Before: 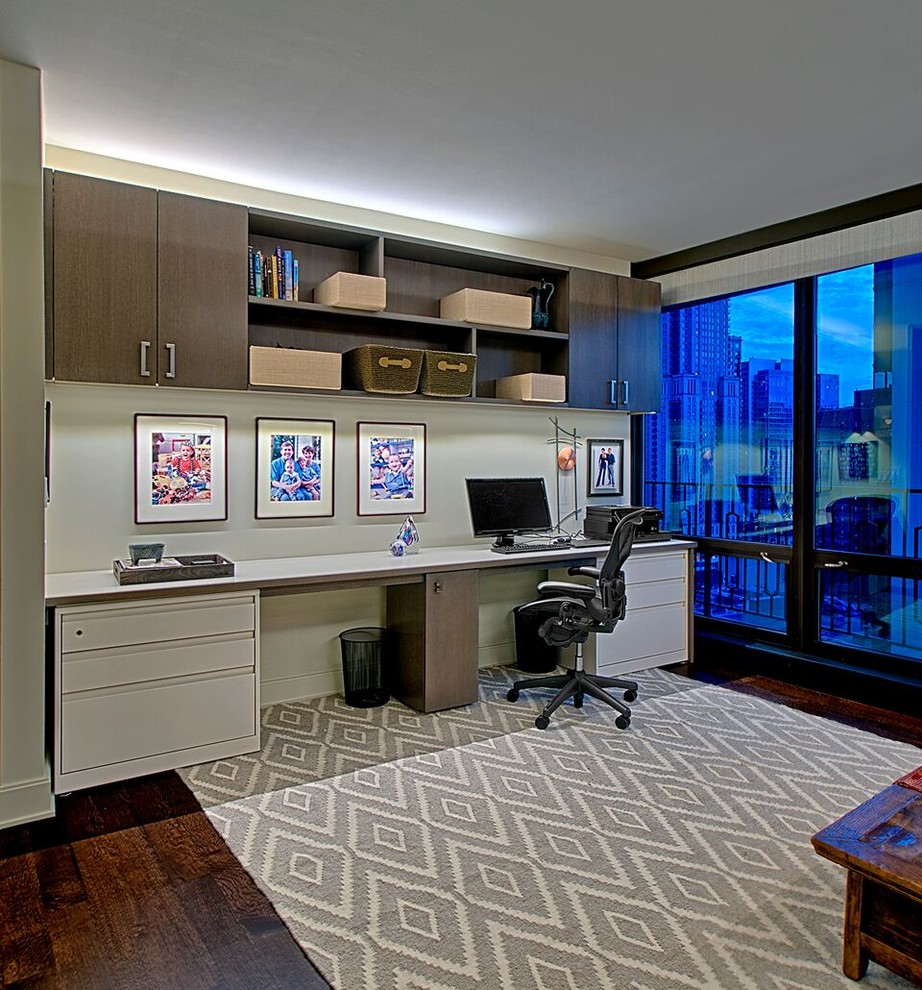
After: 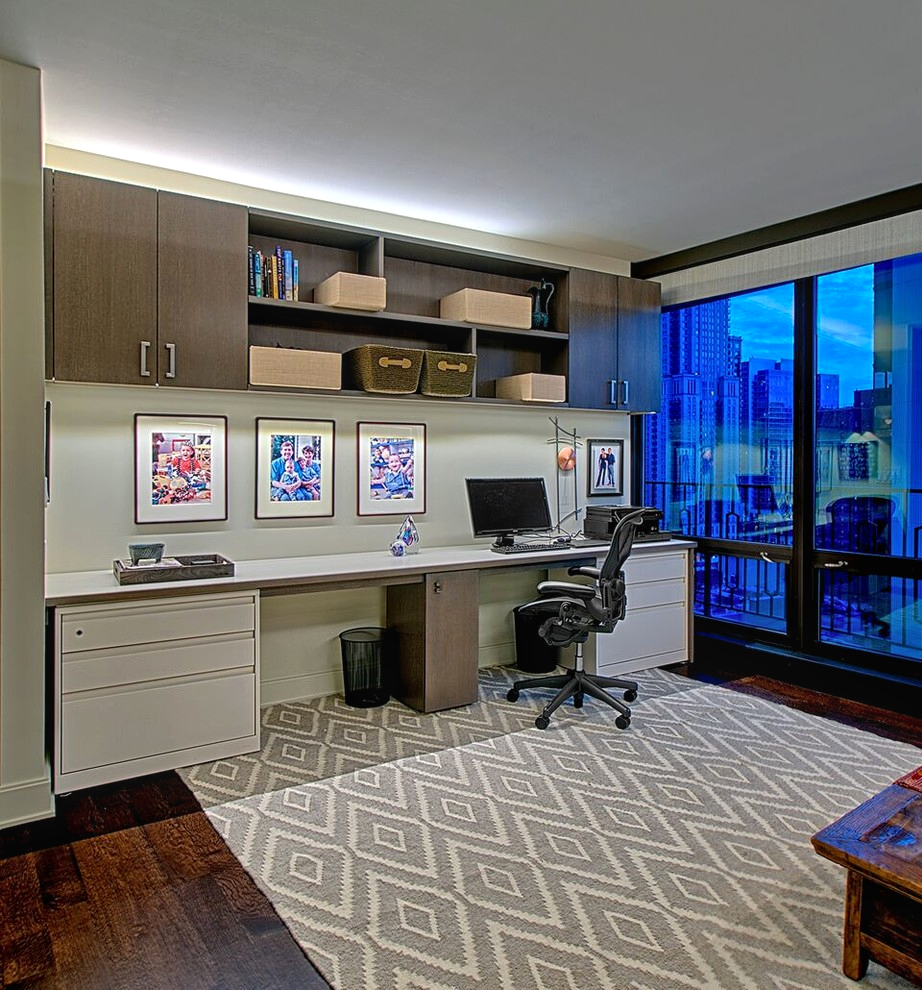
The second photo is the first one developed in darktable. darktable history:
local contrast: detail 110%
exposure: black level correction 0.001, exposure 0.144 EV, compensate exposure bias true, compensate highlight preservation false
levels: black 8.57%
